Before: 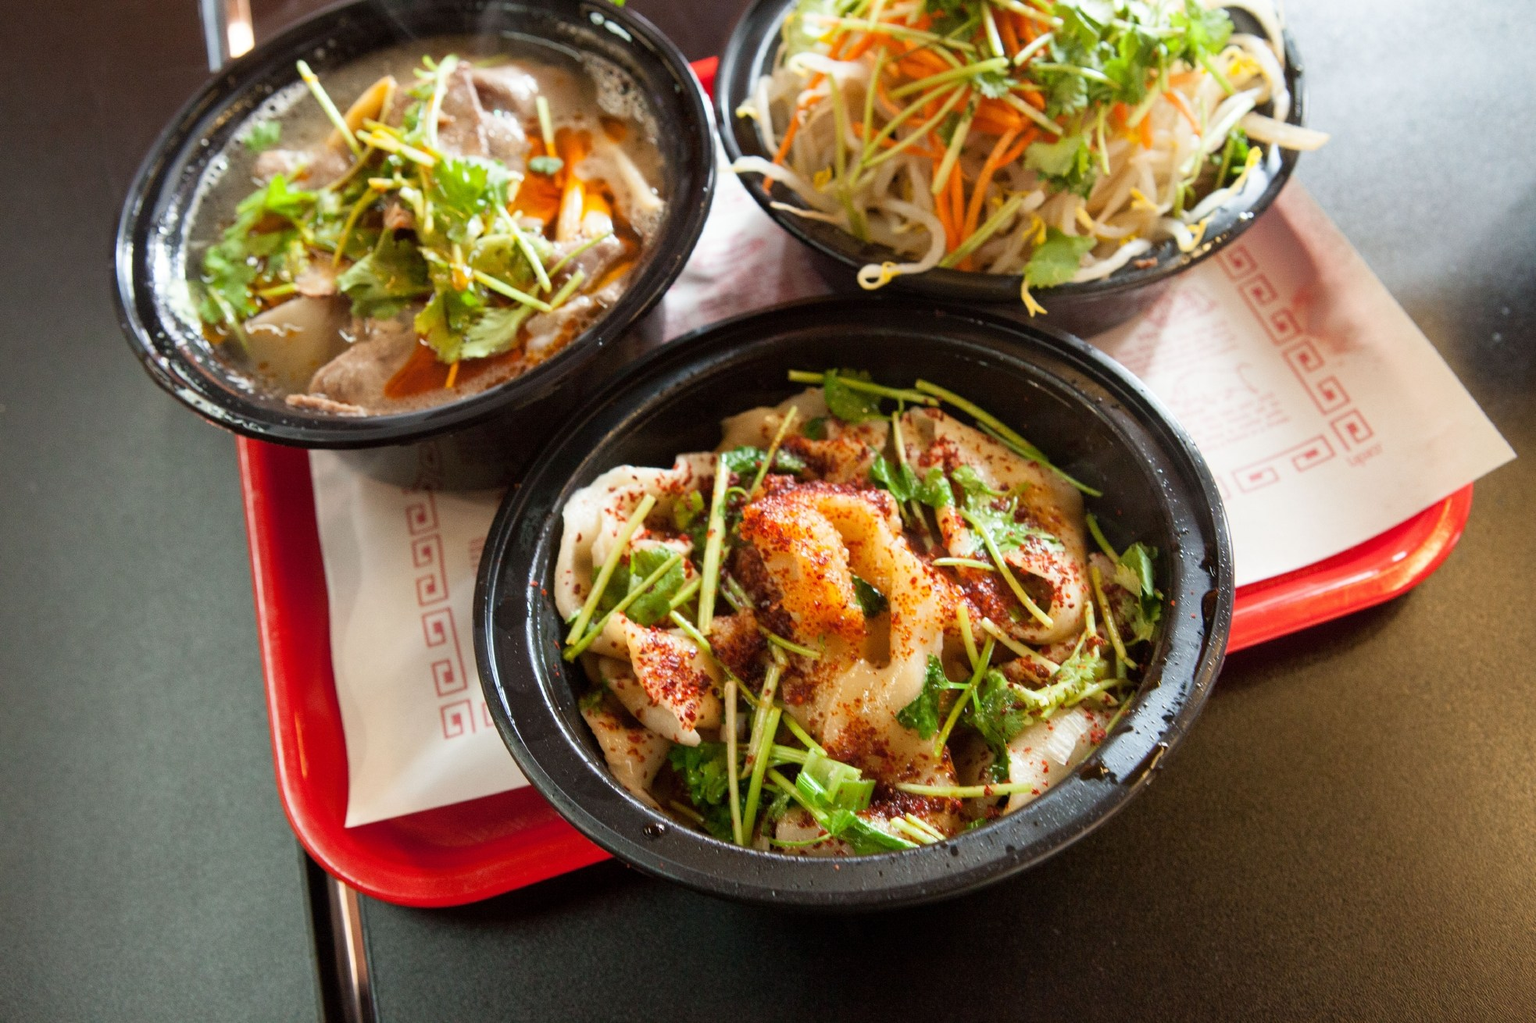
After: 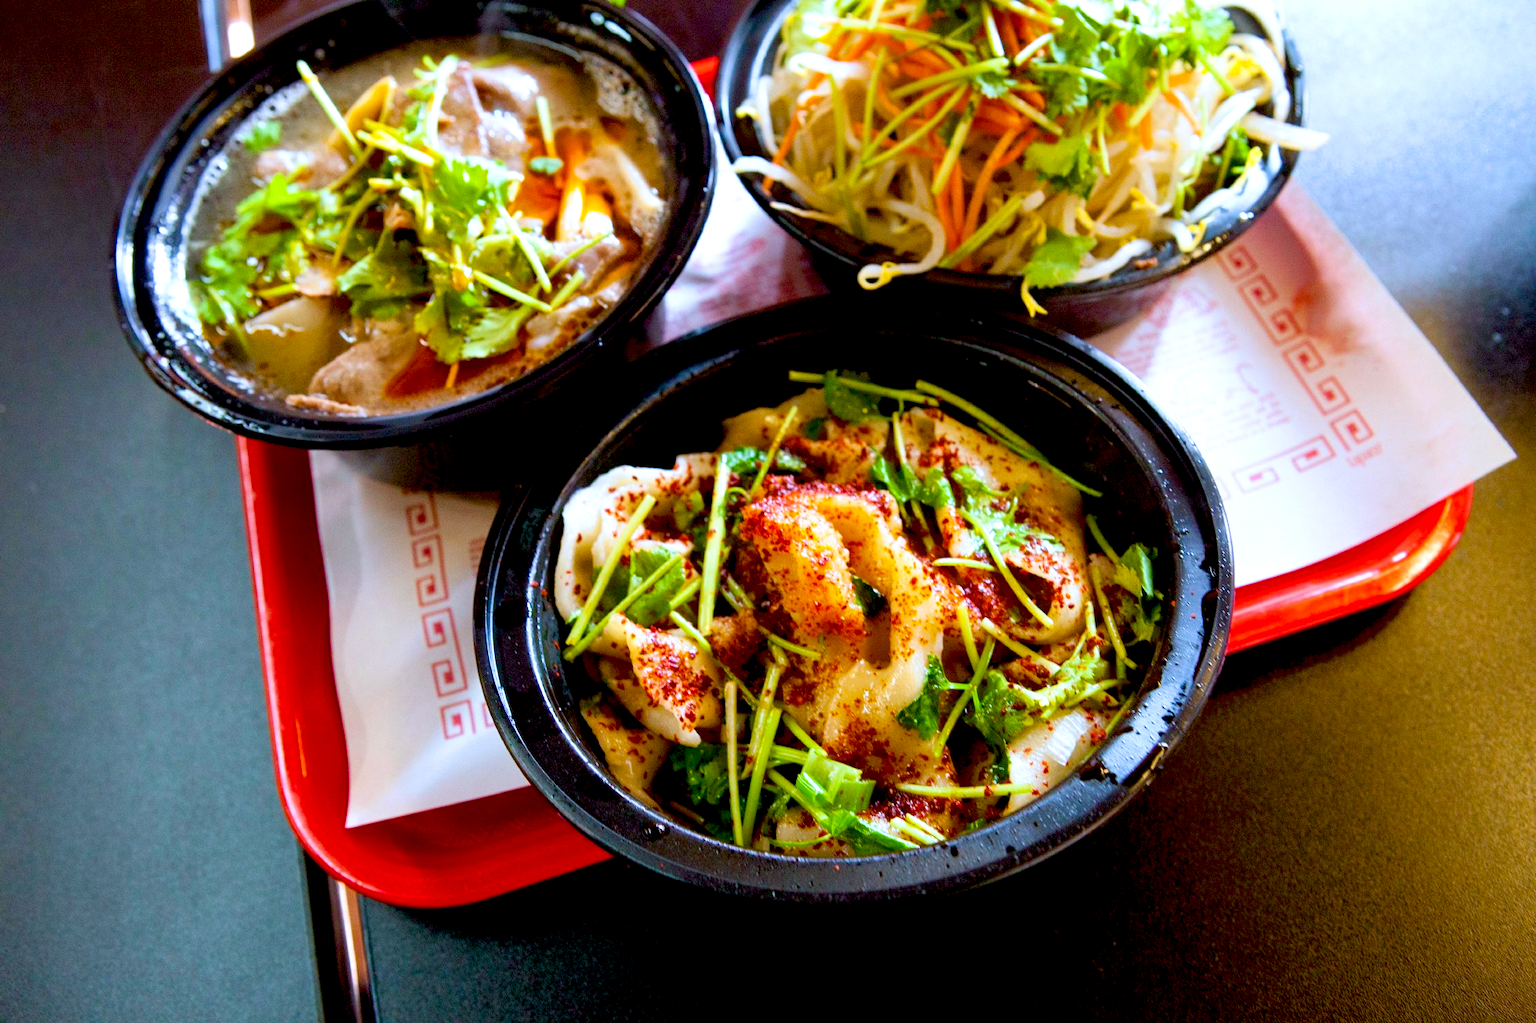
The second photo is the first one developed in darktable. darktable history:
exposure: black level correction 0.025, exposure 0.182 EV, compensate highlight preservation false
velvia: strength 51%, mid-tones bias 0.51
white balance: red 0.948, green 1.02, blue 1.176
